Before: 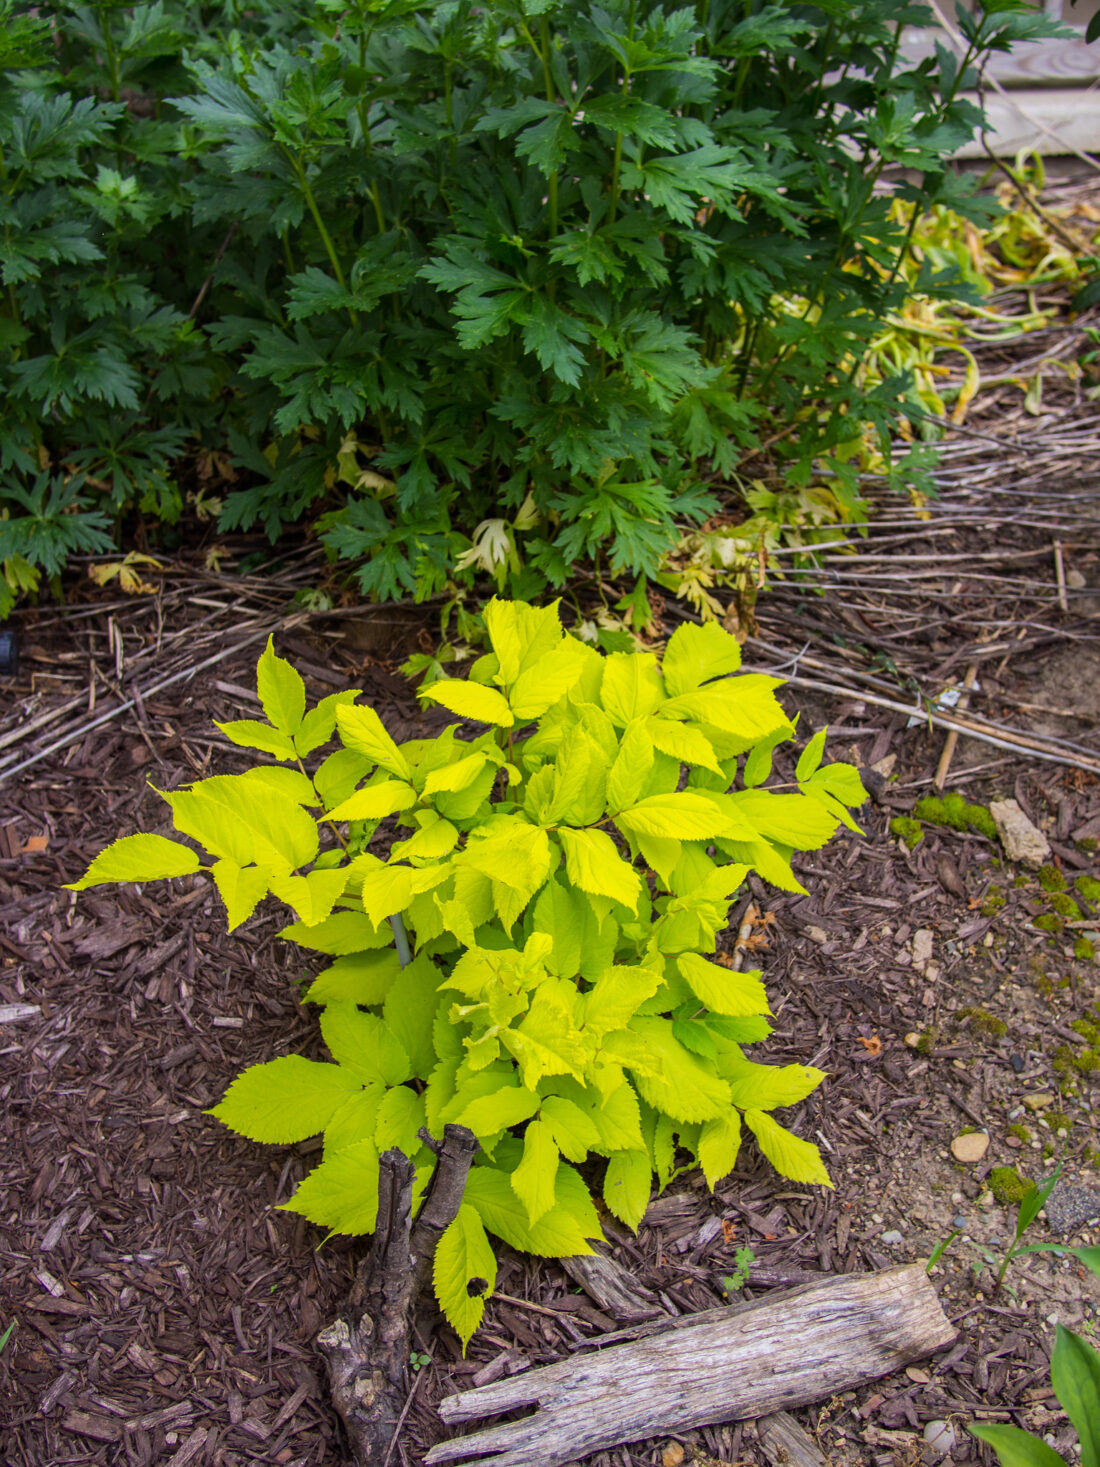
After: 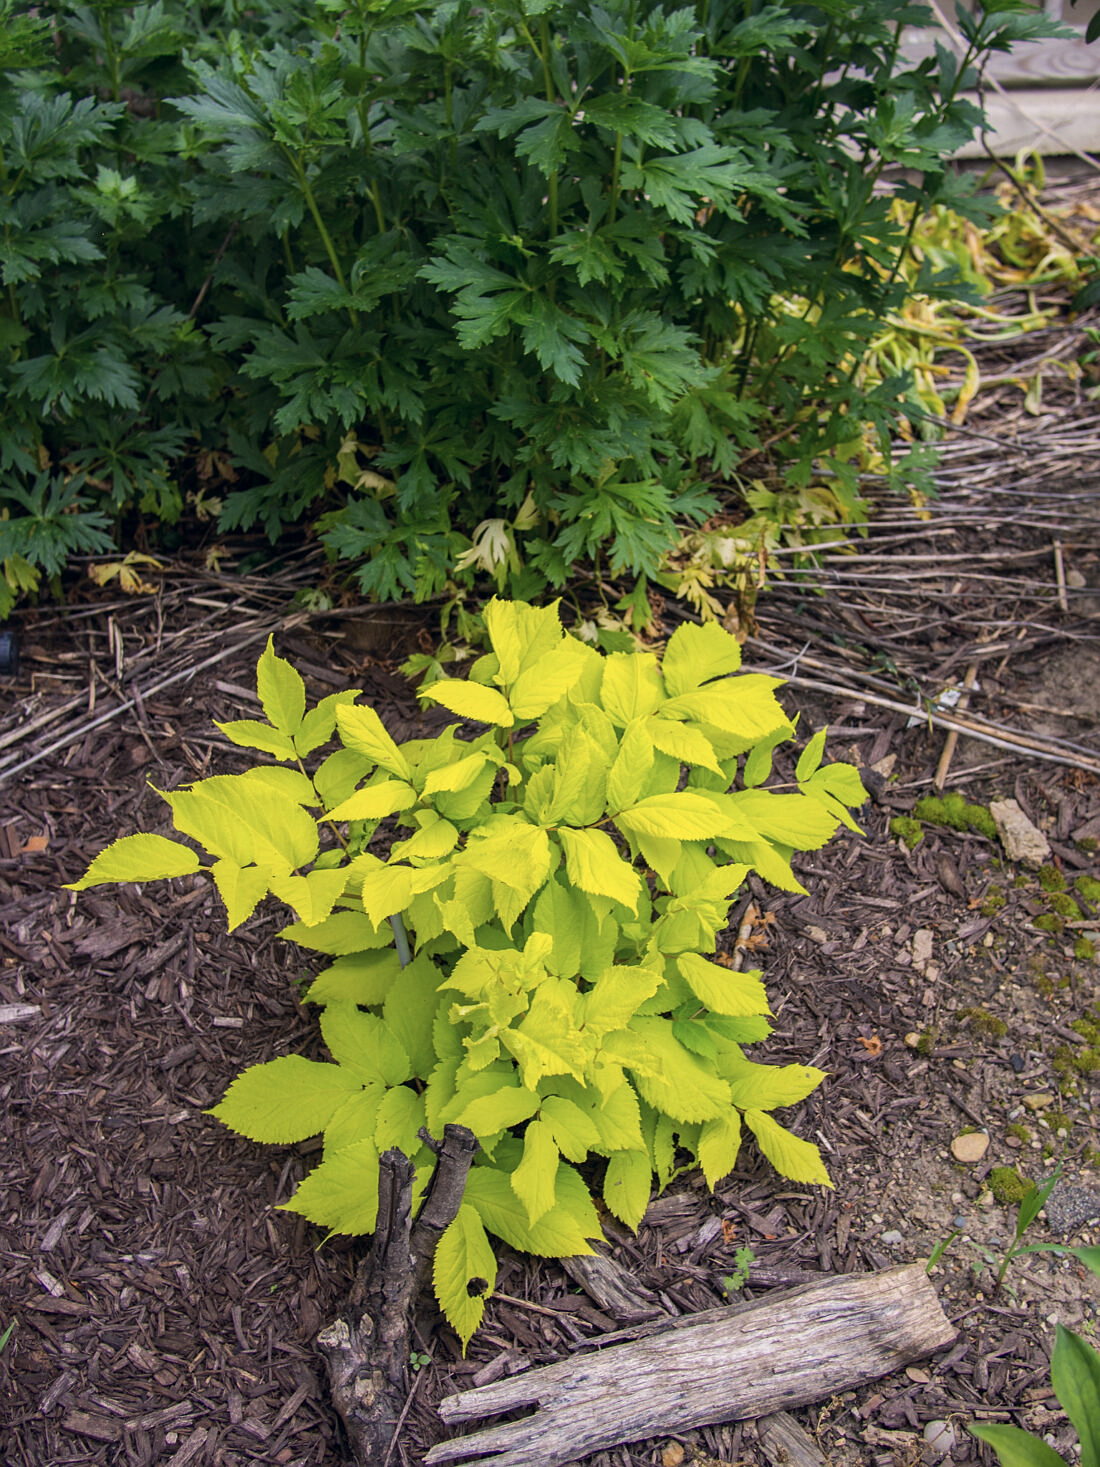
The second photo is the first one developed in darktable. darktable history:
sharpen: radius 1.267, amount 0.287, threshold 0.014
color correction: highlights a* 2.91, highlights b* 5.01, shadows a* -1.97, shadows b* -4.91, saturation 0.824
